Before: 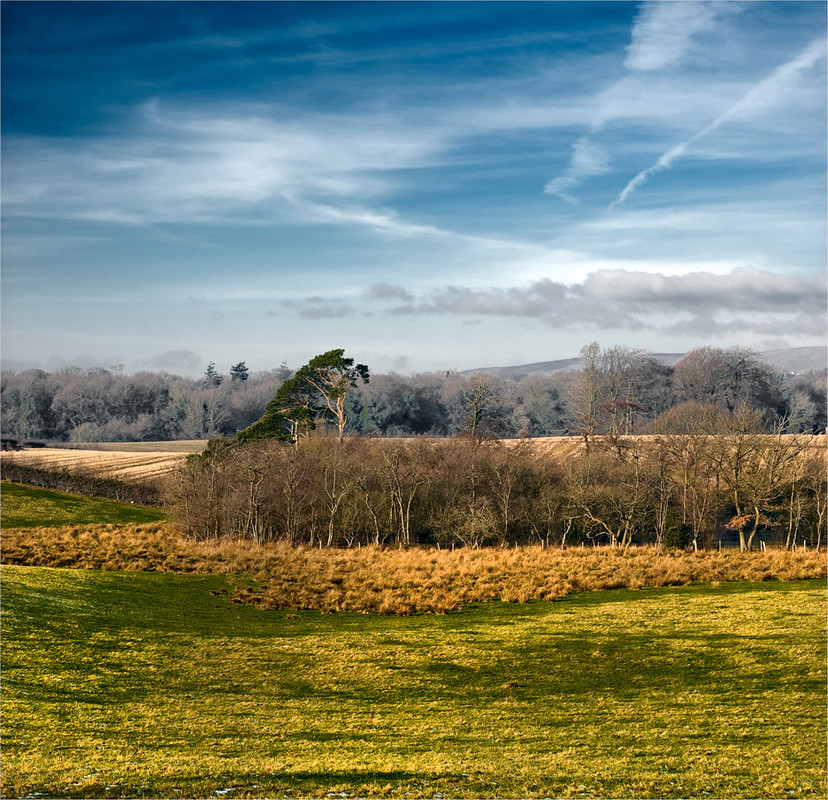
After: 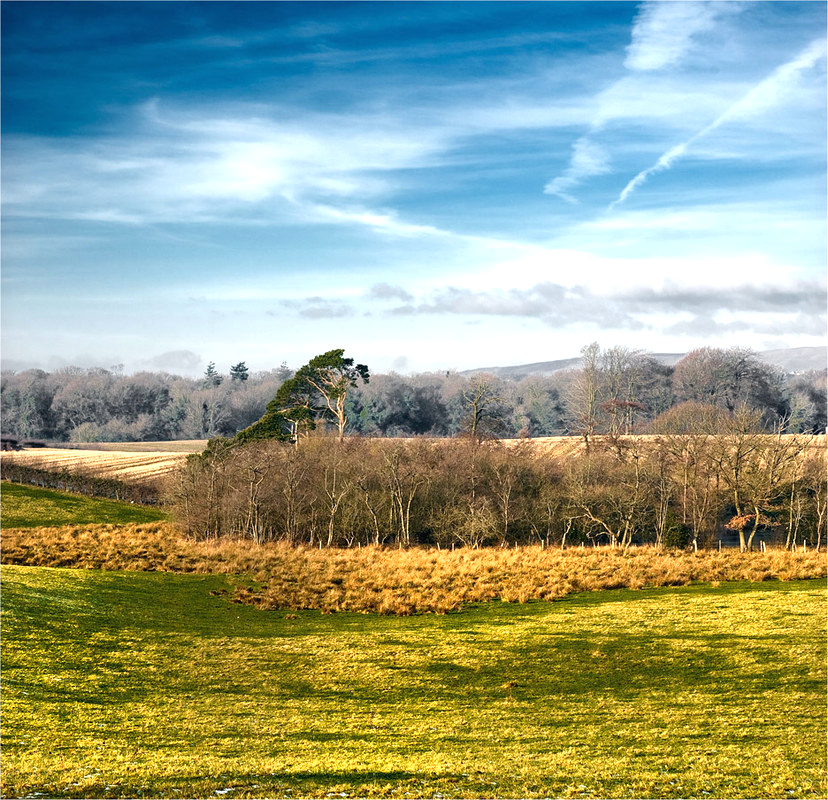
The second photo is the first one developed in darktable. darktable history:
color calibration: illuminant same as pipeline (D50), adaptation XYZ, x 0.346, y 0.359, temperature 5020.52 K
contrast equalizer: y [[0.5 ×6], [0.5 ×6], [0.975, 0.964, 0.925, 0.865, 0.793, 0.721], [0 ×6], [0 ×6]], mix -0.22
exposure: black level correction 0, exposure 0.695 EV, compensate highlight preservation false
